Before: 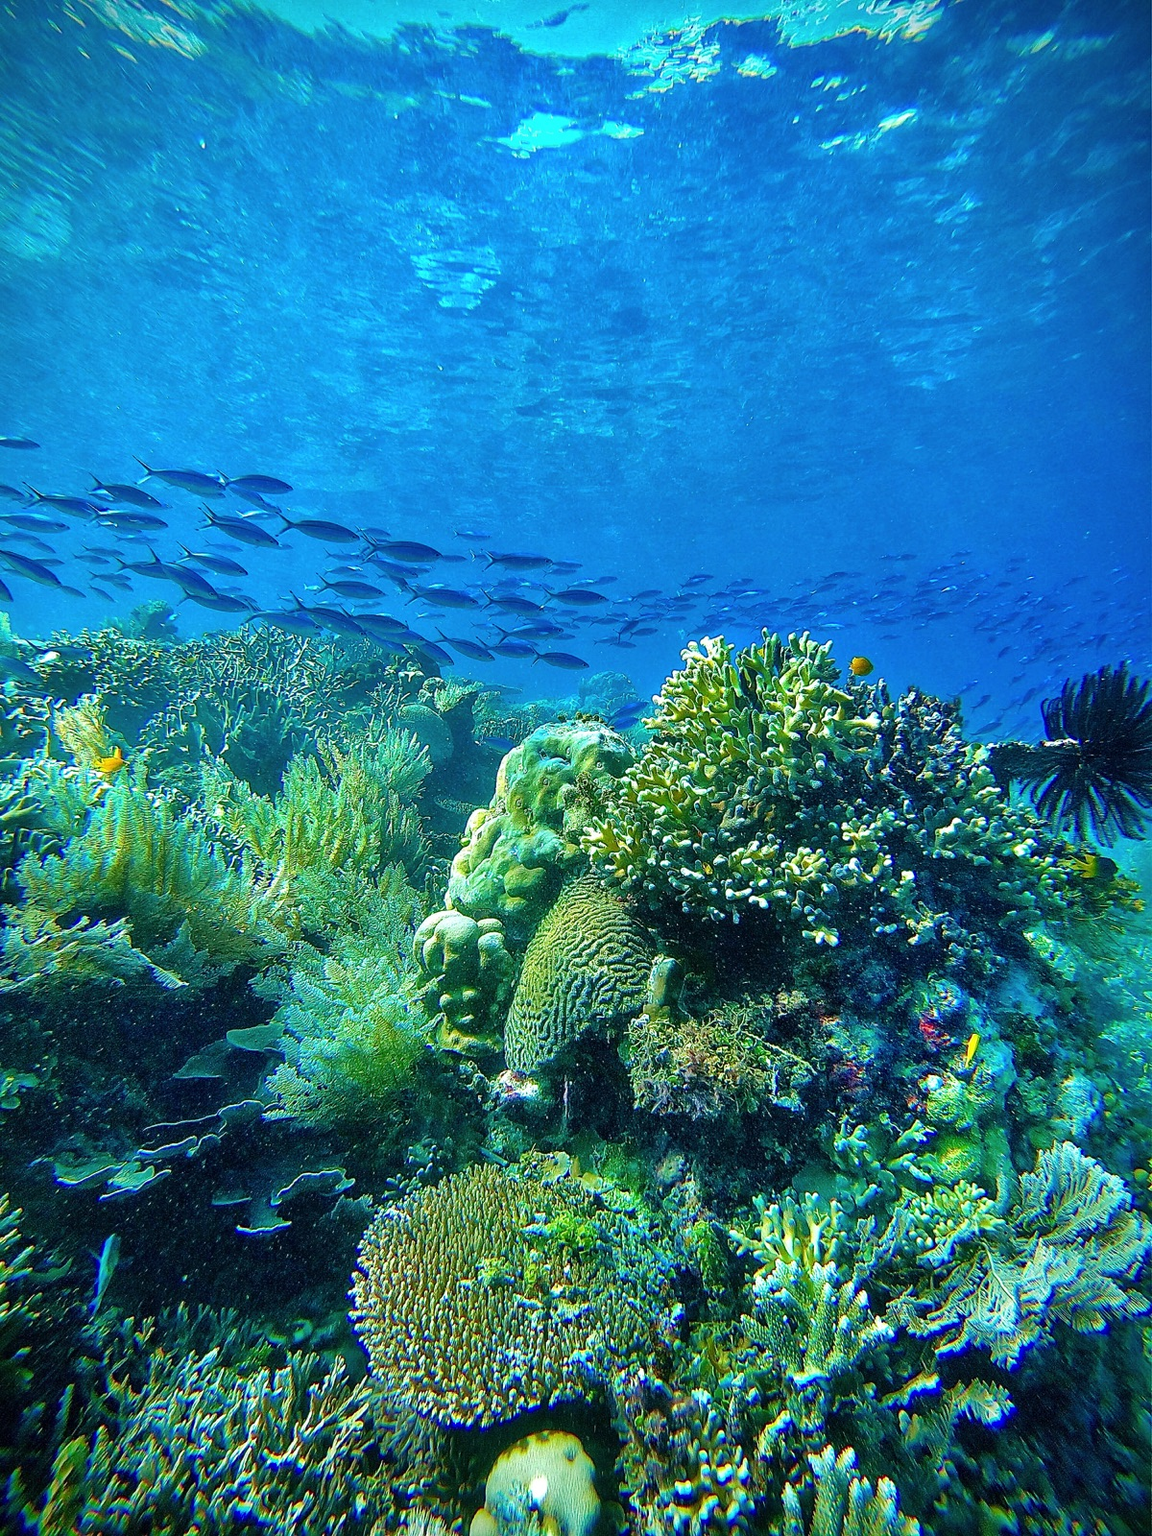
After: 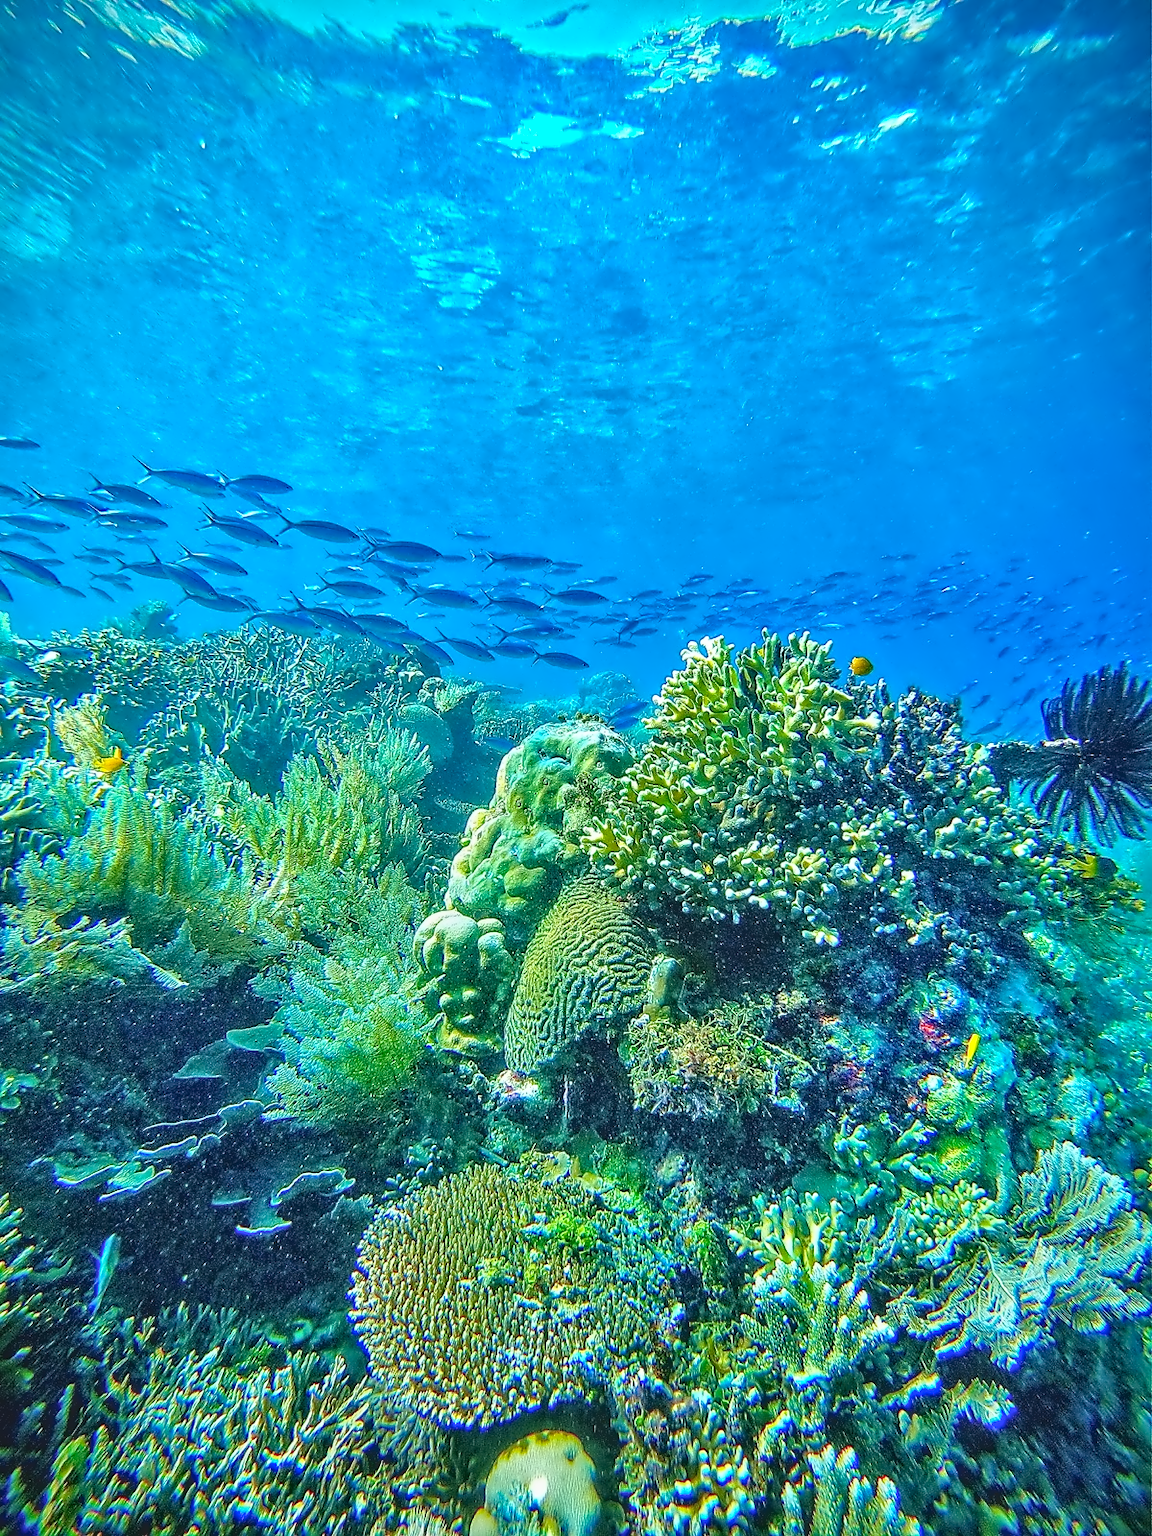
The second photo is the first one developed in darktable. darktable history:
contrast brightness saturation: saturation 0.181
local contrast: highlights 72%, shadows 21%, midtone range 0.192
contrast equalizer: octaves 7, y [[0.5, 0.542, 0.583, 0.625, 0.667, 0.708], [0.5 ×6], [0.5 ×6], [0, 0.033, 0.067, 0.1, 0.133, 0.167], [0, 0.05, 0.1, 0.15, 0.2, 0.25]]
